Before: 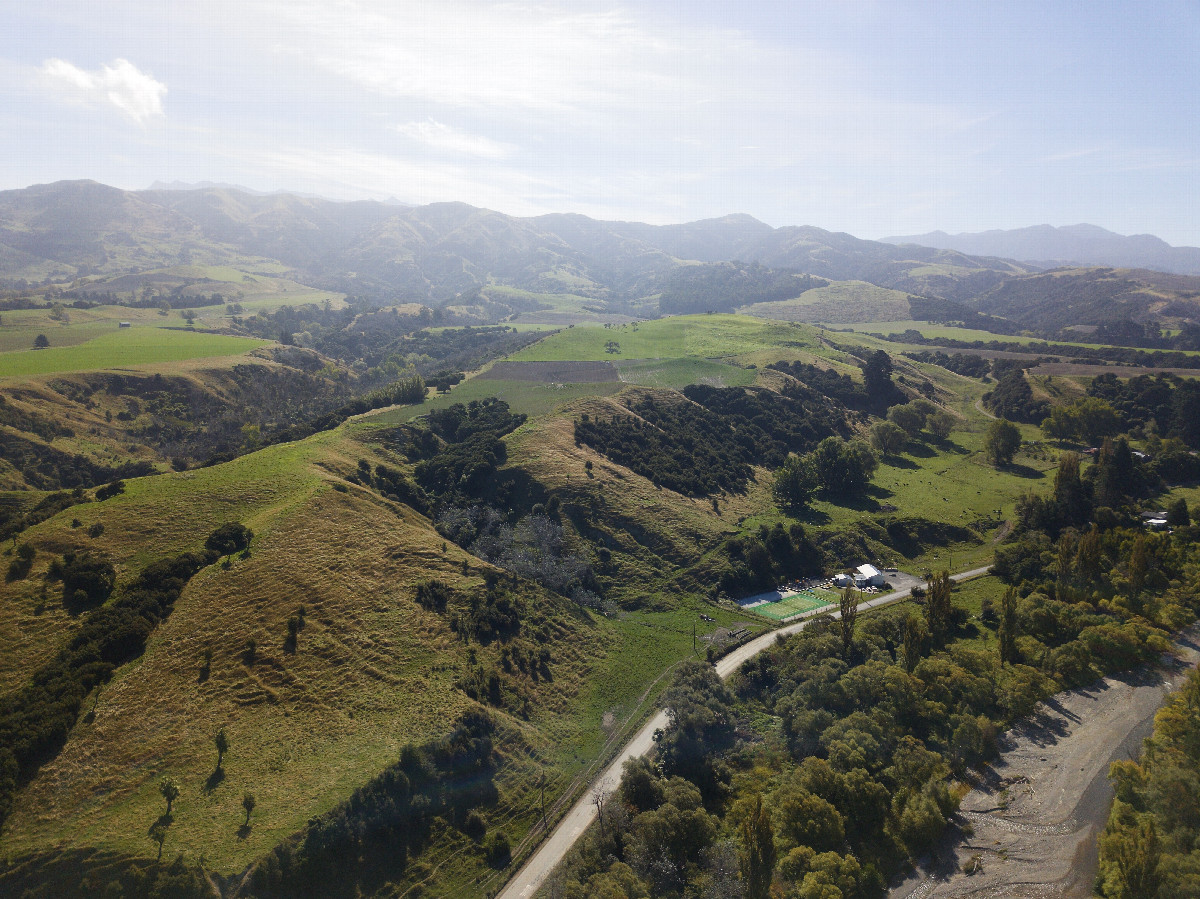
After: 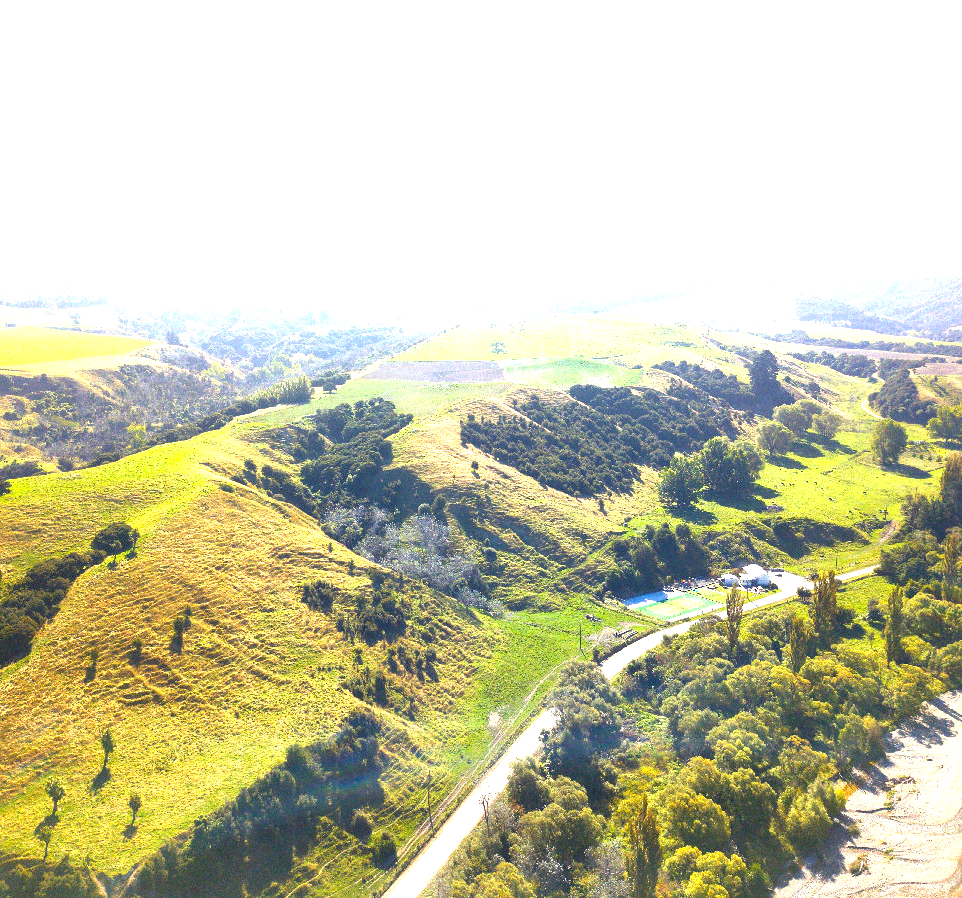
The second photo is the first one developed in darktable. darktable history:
exposure: black level correction 0.001, exposure 2.552 EV, compensate exposure bias true, compensate highlight preservation false
crop and rotate: left 9.569%, right 10.245%
contrast brightness saturation: brightness -0.016, saturation 0.356
